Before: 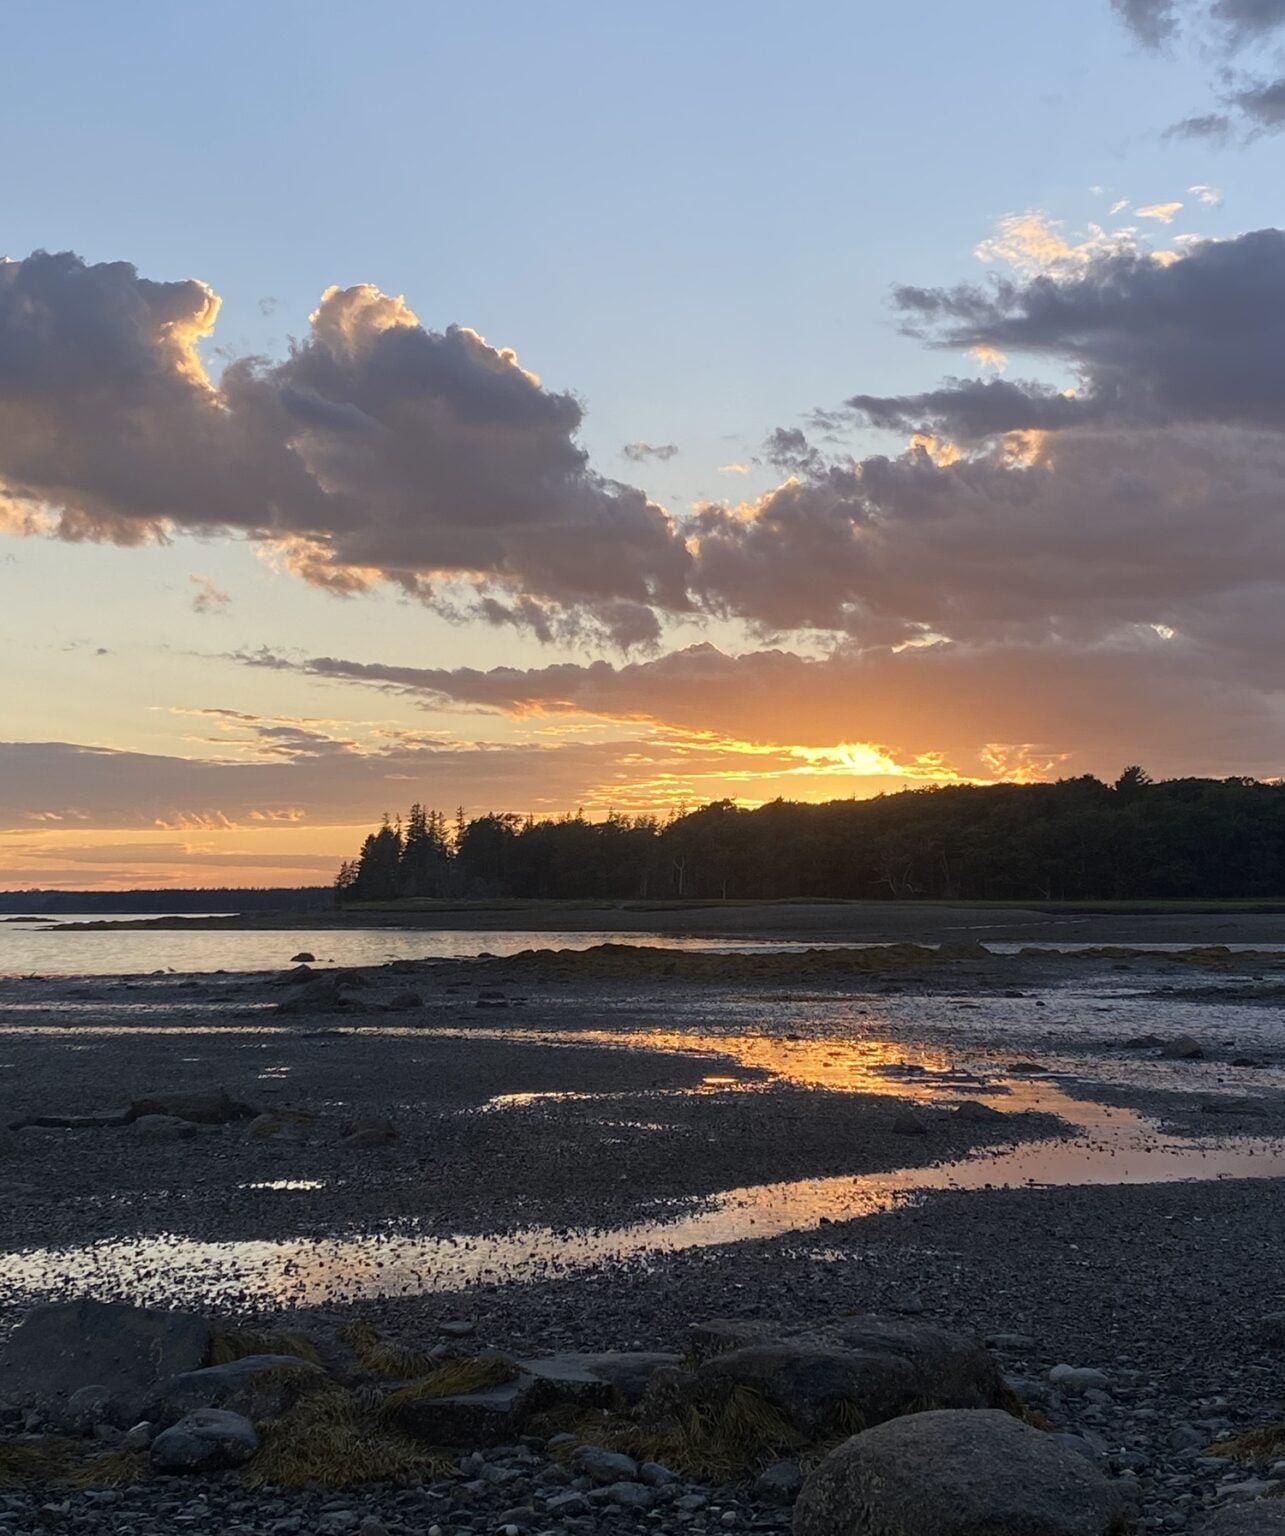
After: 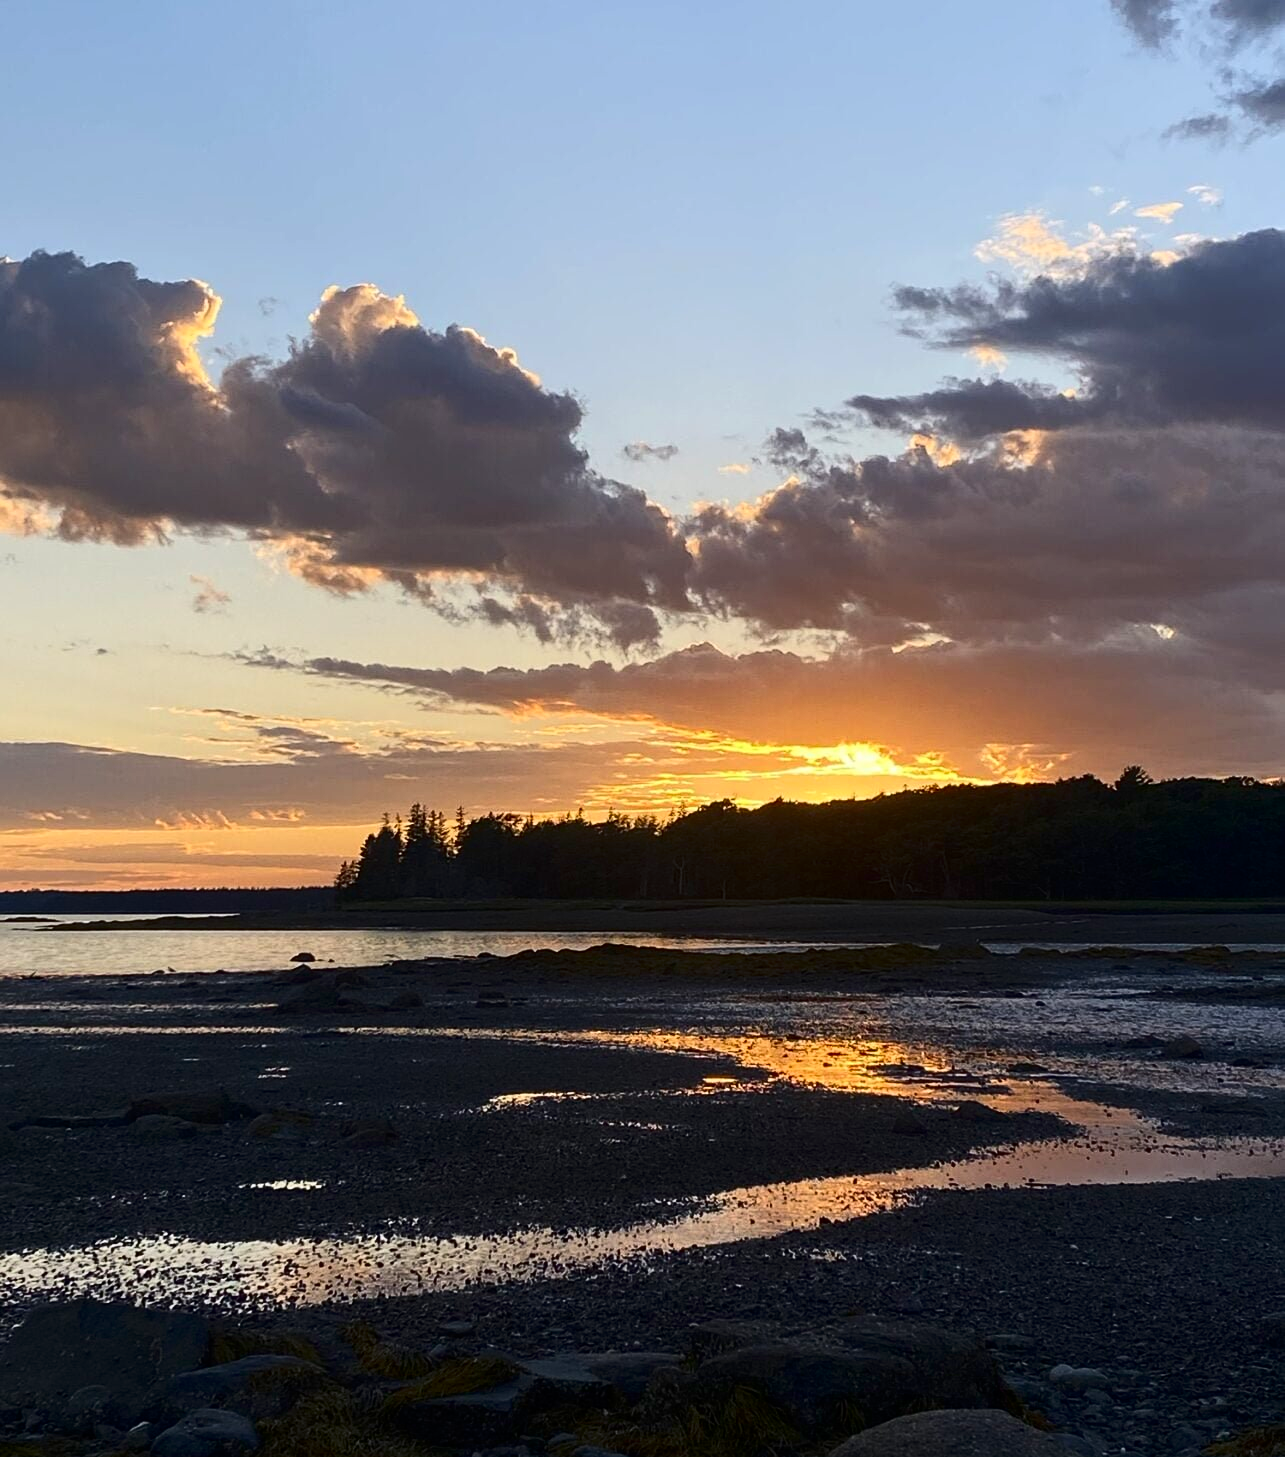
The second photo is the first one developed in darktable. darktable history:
sharpen: amount 0.216
exposure: exposure -0.023 EV, compensate highlight preservation false
crop and rotate: top 0.002%, bottom 5.085%
contrast brightness saturation: contrast 0.211, brightness -0.111, saturation 0.215
